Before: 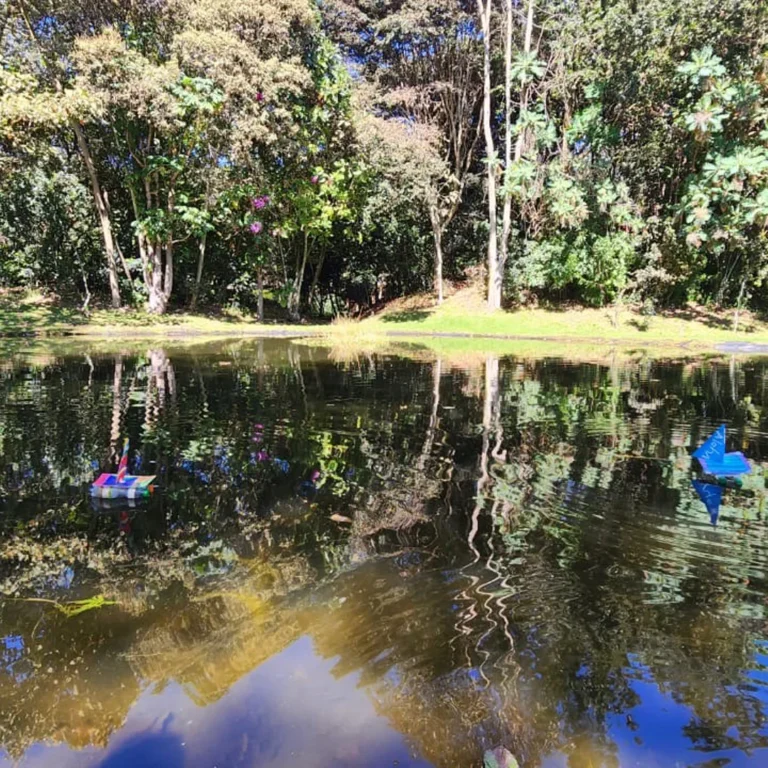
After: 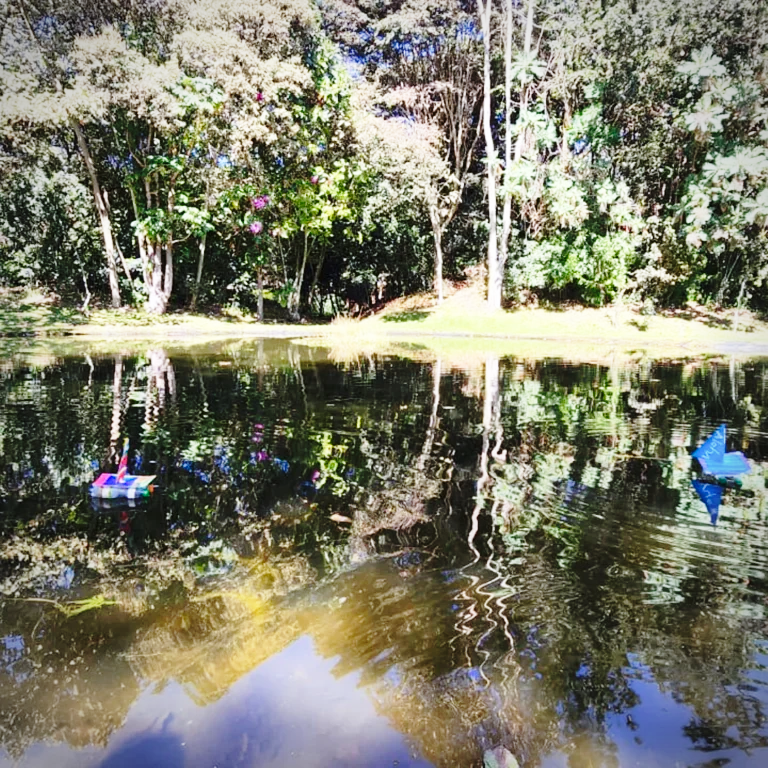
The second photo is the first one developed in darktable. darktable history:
vignetting: automatic ratio true
white balance: red 0.98, blue 1.034
base curve: curves: ch0 [(0, 0) (0.028, 0.03) (0.121, 0.232) (0.46, 0.748) (0.859, 0.968) (1, 1)], preserve colors none
